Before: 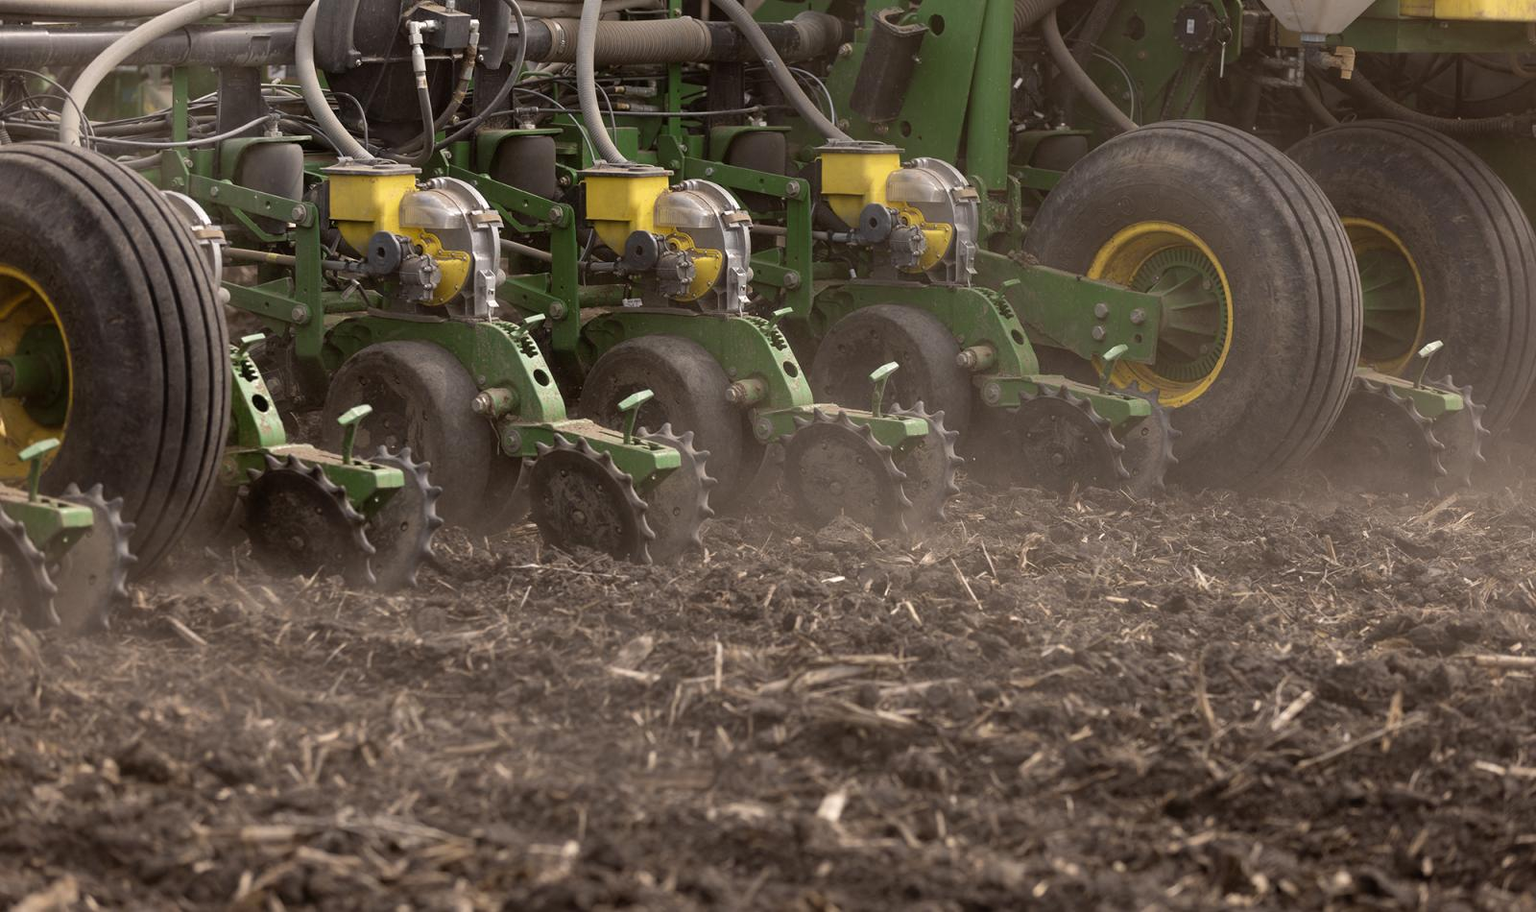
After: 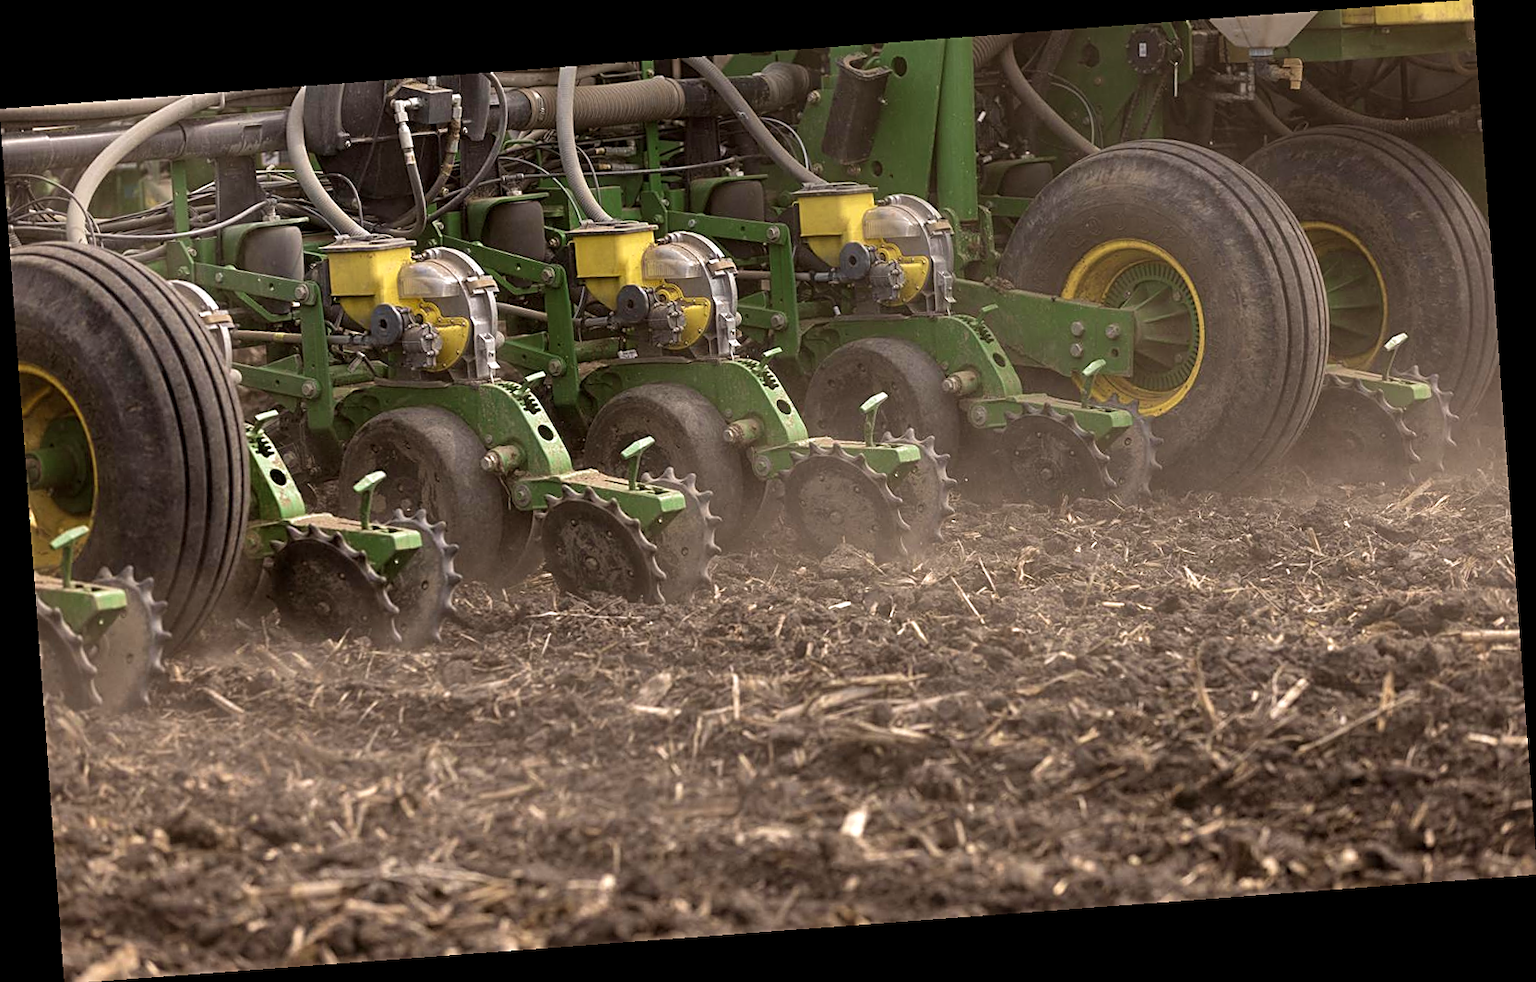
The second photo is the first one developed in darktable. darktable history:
local contrast: highlights 100%, shadows 100%, detail 120%, midtone range 0.2
graduated density: on, module defaults
velvia: on, module defaults
rotate and perspective: rotation -4.25°, automatic cropping off
exposure: exposure 0.566 EV, compensate highlight preservation false
sharpen: on, module defaults
